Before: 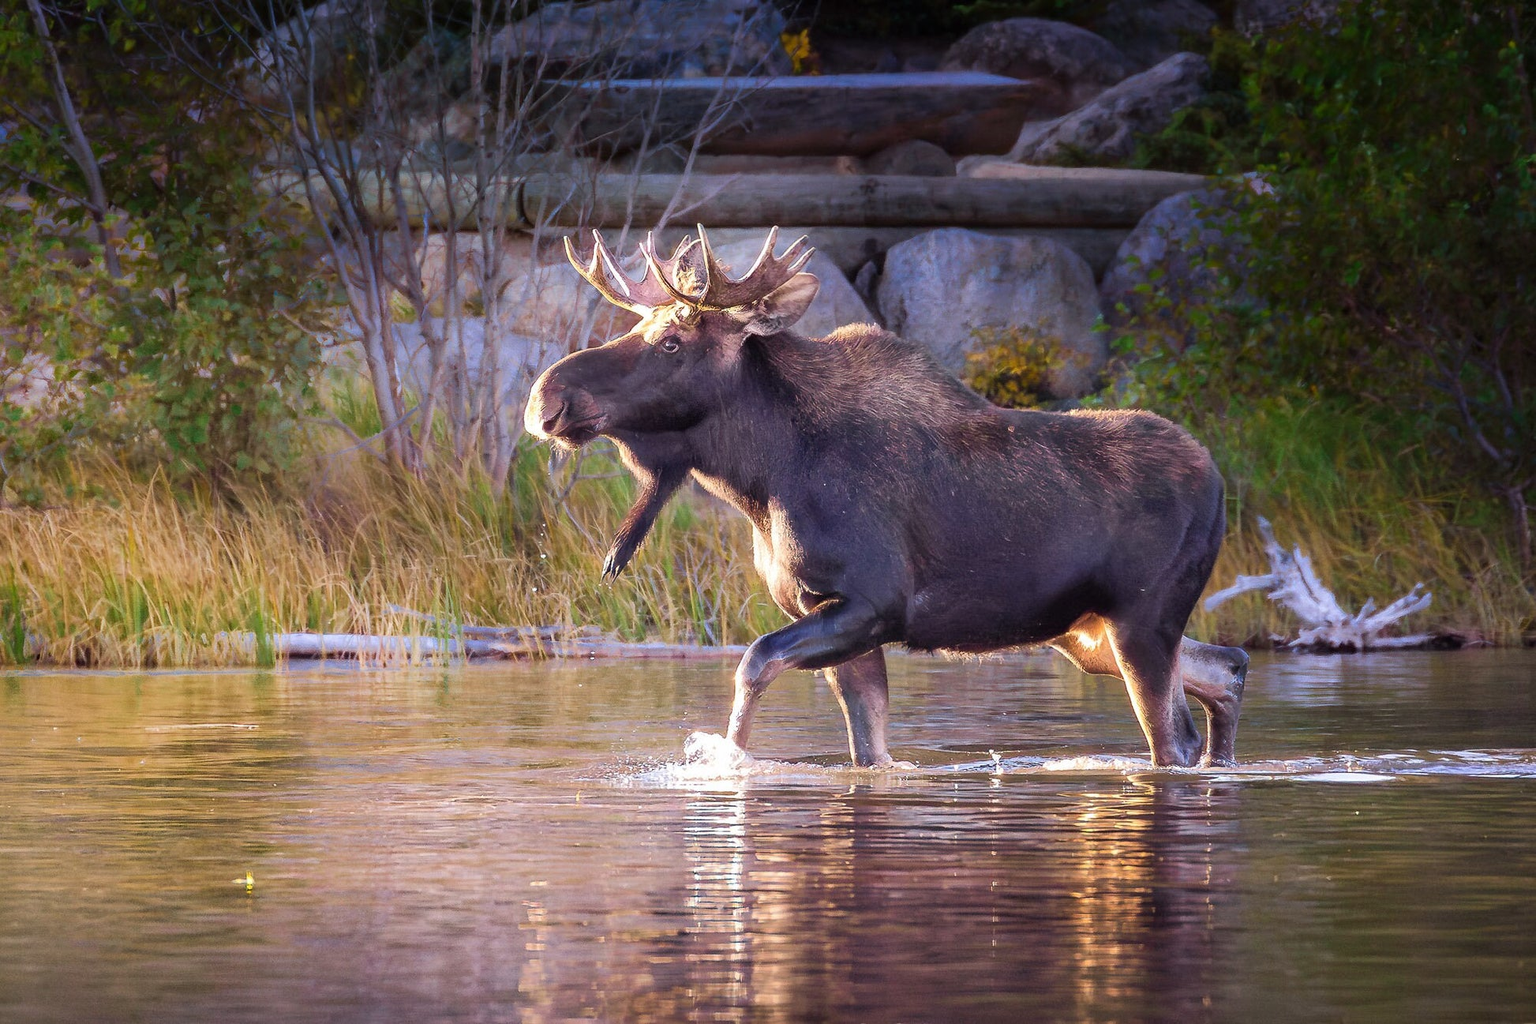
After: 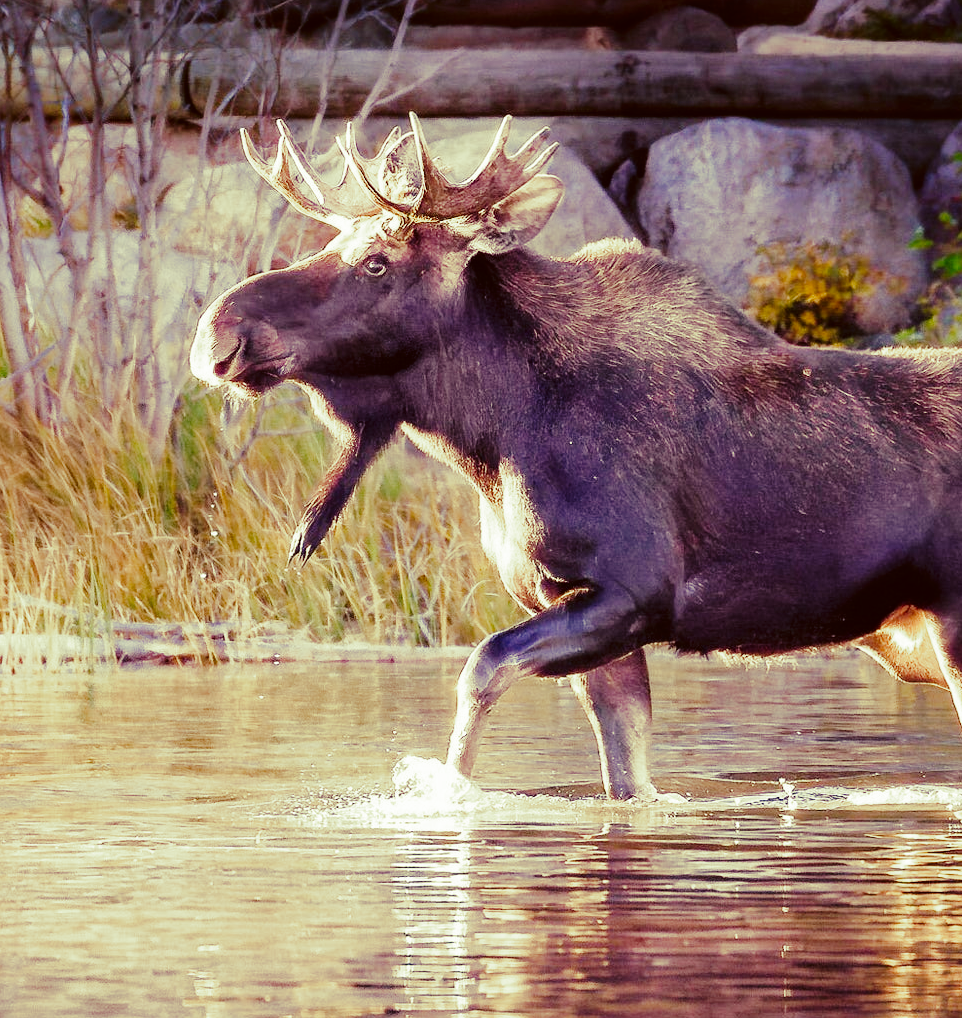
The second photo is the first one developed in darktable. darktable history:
color correction: highlights a* 6.27, highlights b* 8.19, shadows a* 5.94, shadows b* 7.23, saturation 0.9
split-toning: shadows › hue 290.82°, shadows › saturation 0.34, highlights › saturation 0.38, balance 0, compress 50%
tone curve: curves: ch0 [(0, 0) (0.003, 0.001) (0.011, 0.006) (0.025, 0.012) (0.044, 0.018) (0.069, 0.025) (0.1, 0.045) (0.136, 0.074) (0.177, 0.124) (0.224, 0.196) (0.277, 0.289) (0.335, 0.396) (0.399, 0.495) (0.468, 0.585) (0.543, 0.663) (0.623, 0.728) (0.709, 0.808) (0.801, 0.87) (0.898, 0.932) (1, 1)], preserve colors none
crop and rotate: angle 0.02°, left 24.353%, top 13.219%, right 26.156%, bottom 8.224%
